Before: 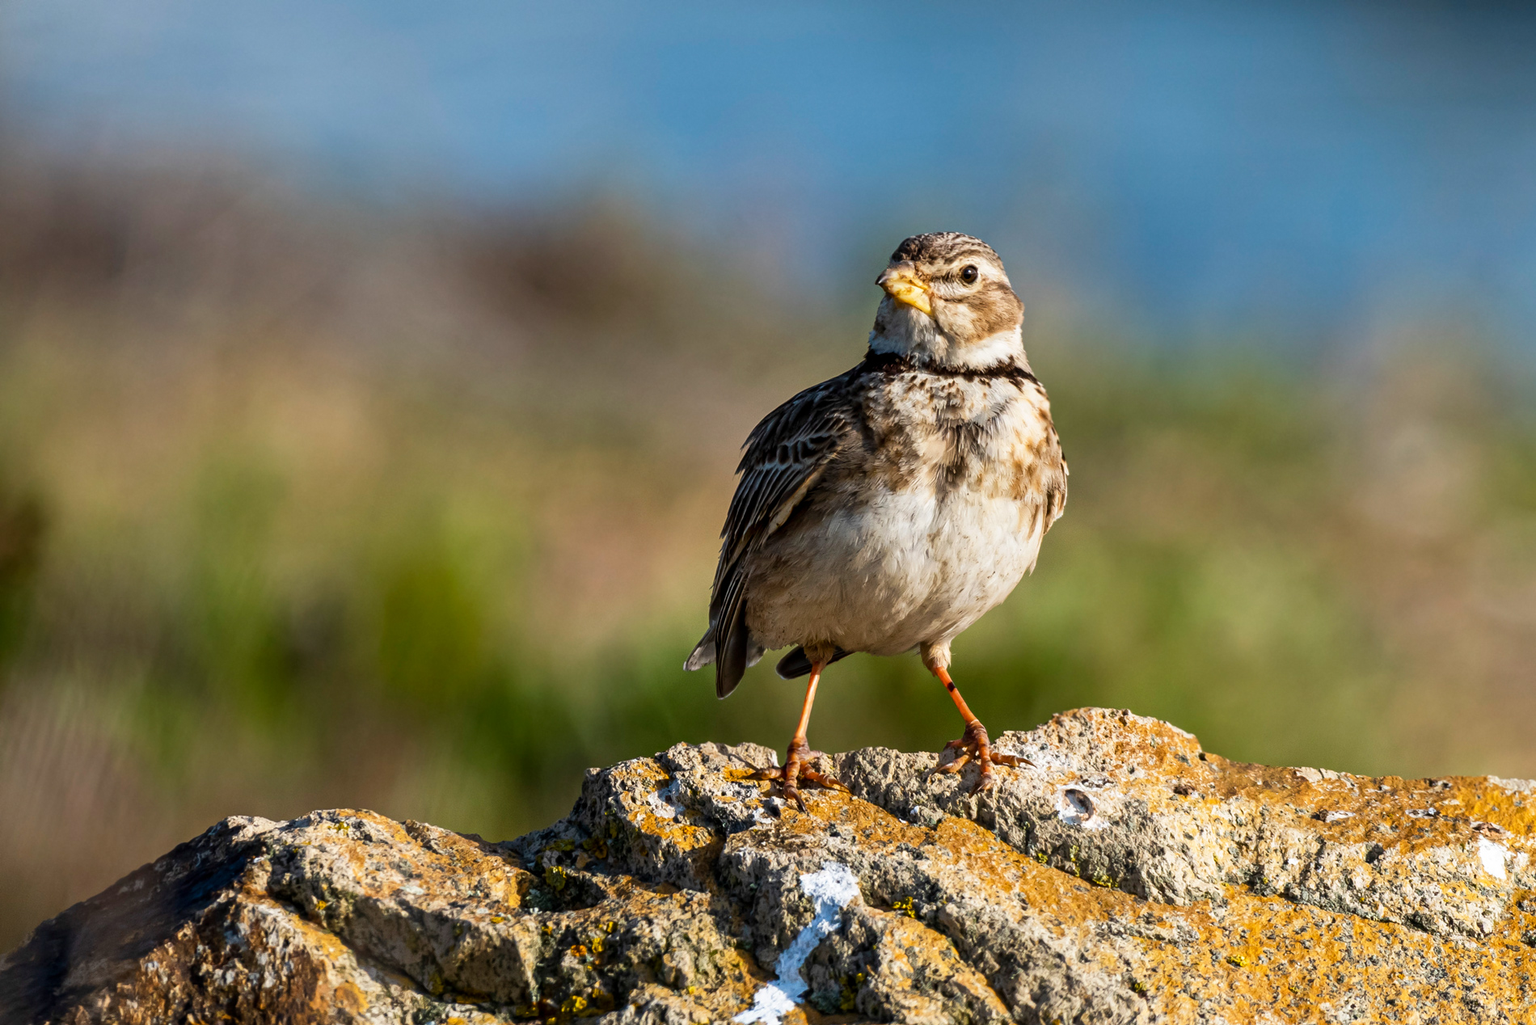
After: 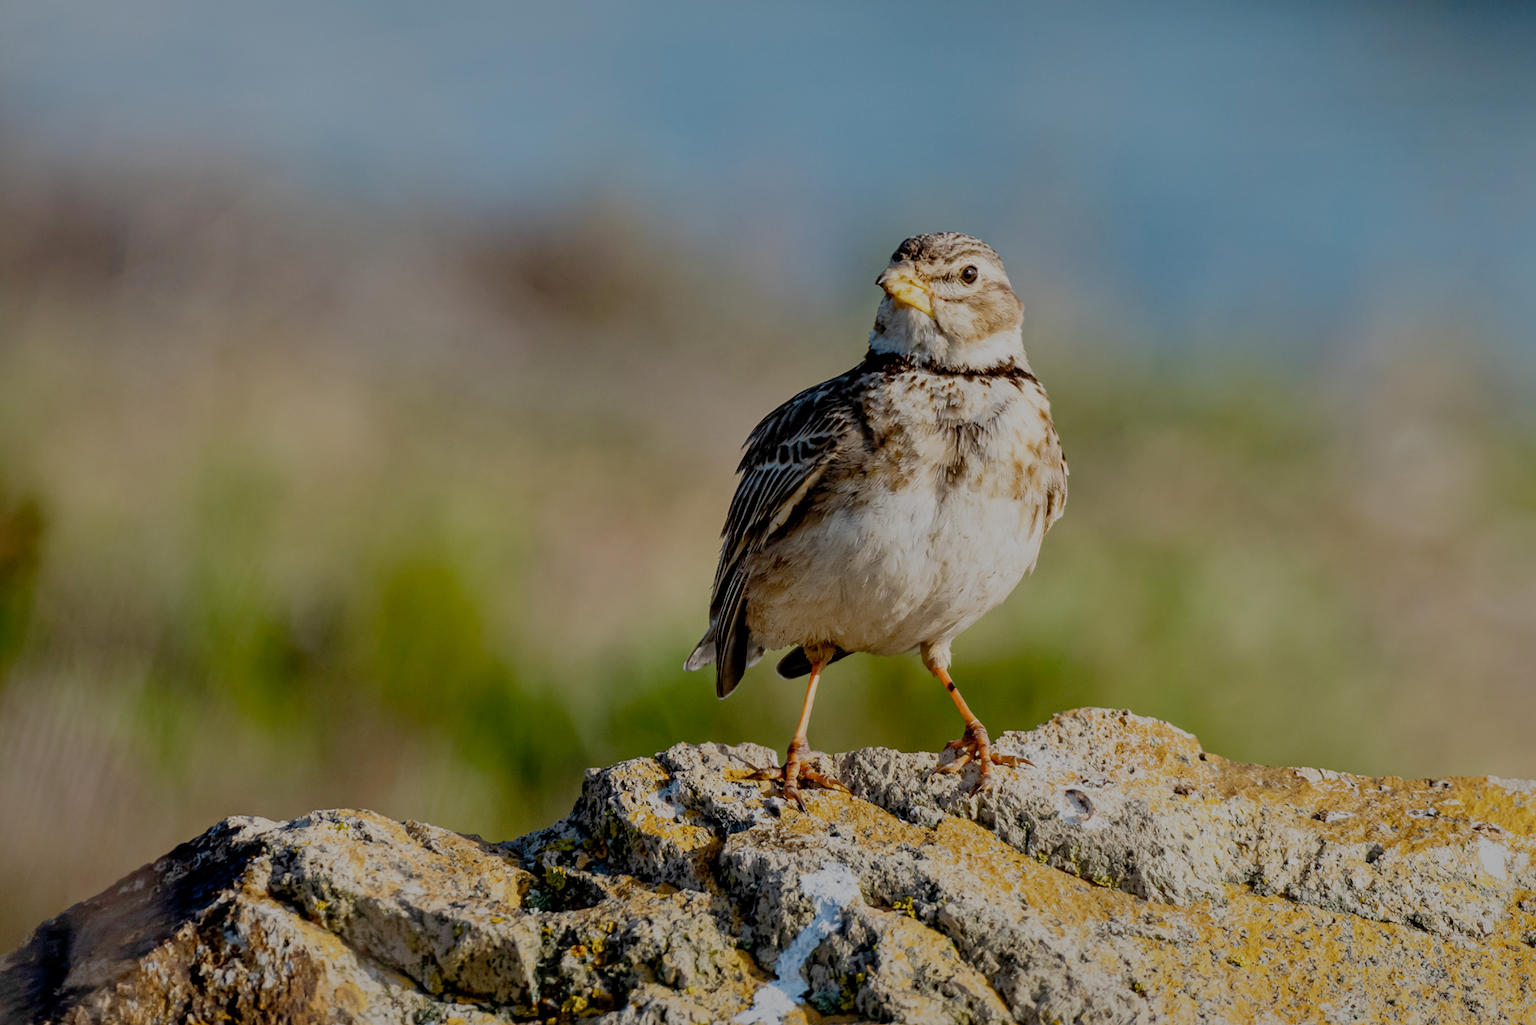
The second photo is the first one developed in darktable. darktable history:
shadows and highlights: shadows 39.43, highlights -59.88
filmic rgb: black relative exposure -7.04 EV, white relative exposure 6.02 EV, threshold 2.95 EV, target black luminance 0%, hardness 2.76, latitude 61.7%, contrast 0.691, highlights saturation mix 10.46%, shadows ↔ highlights balance -0.068%, add noise in highlights 0.001, preserve chrominance no, color science v3 (2019), use custom middle-gray values true, contrast in highlights soft, enable highlight reconstruction true
